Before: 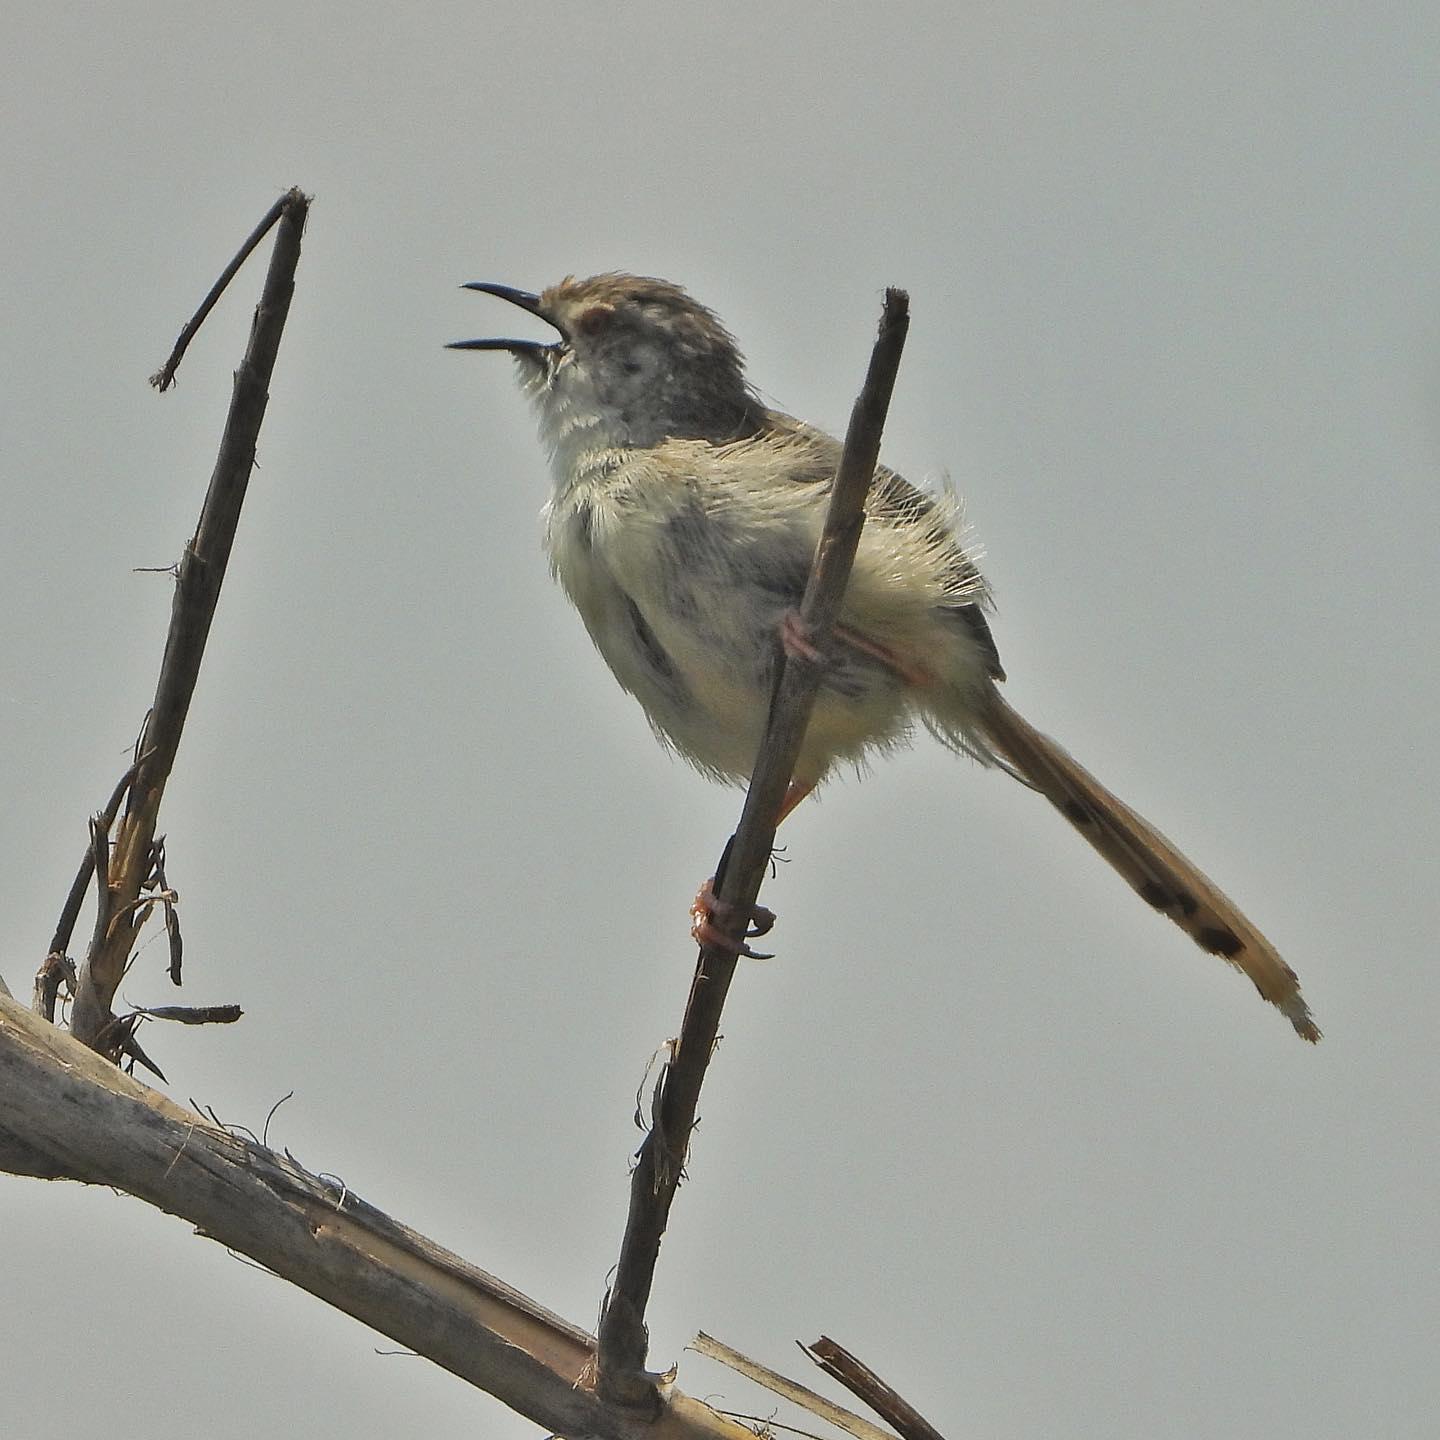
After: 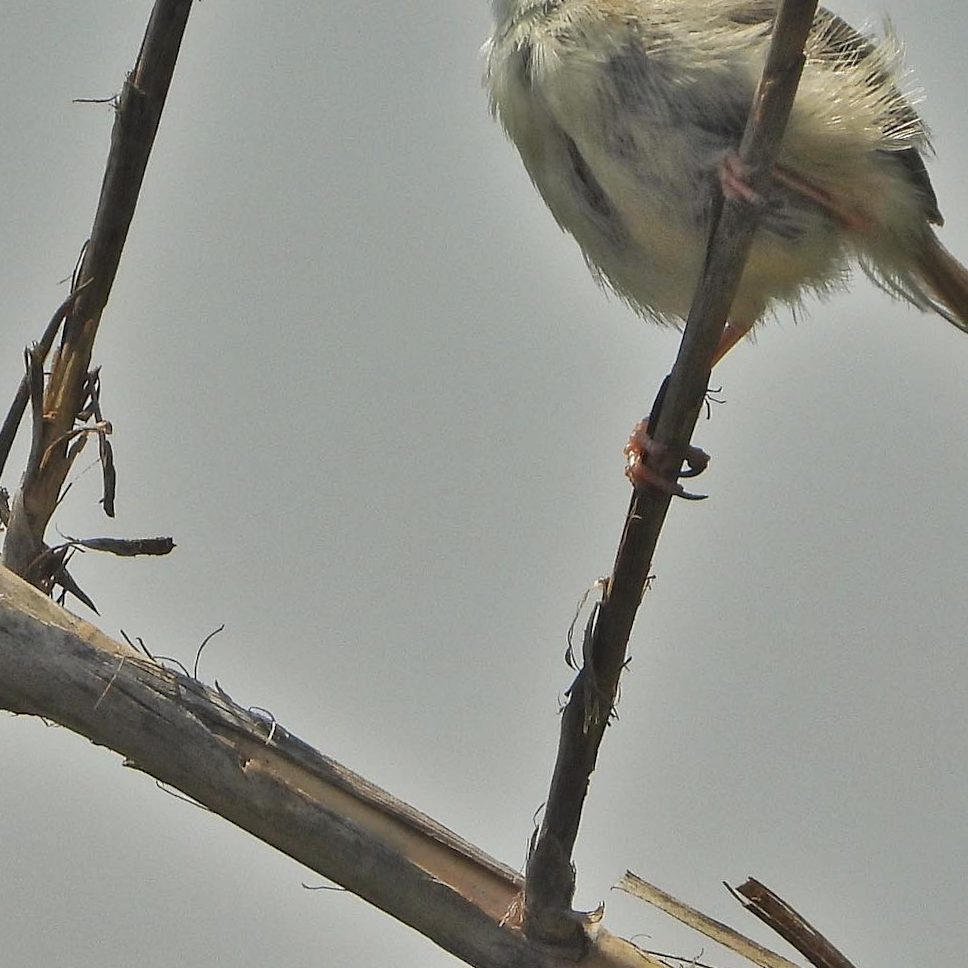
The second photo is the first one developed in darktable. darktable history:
shadows and highlights: low approximation 0.01, soften with gaussian
crop and rotate: angle -0.897°, left 3.686%, top 31.709%, right 28.026%
